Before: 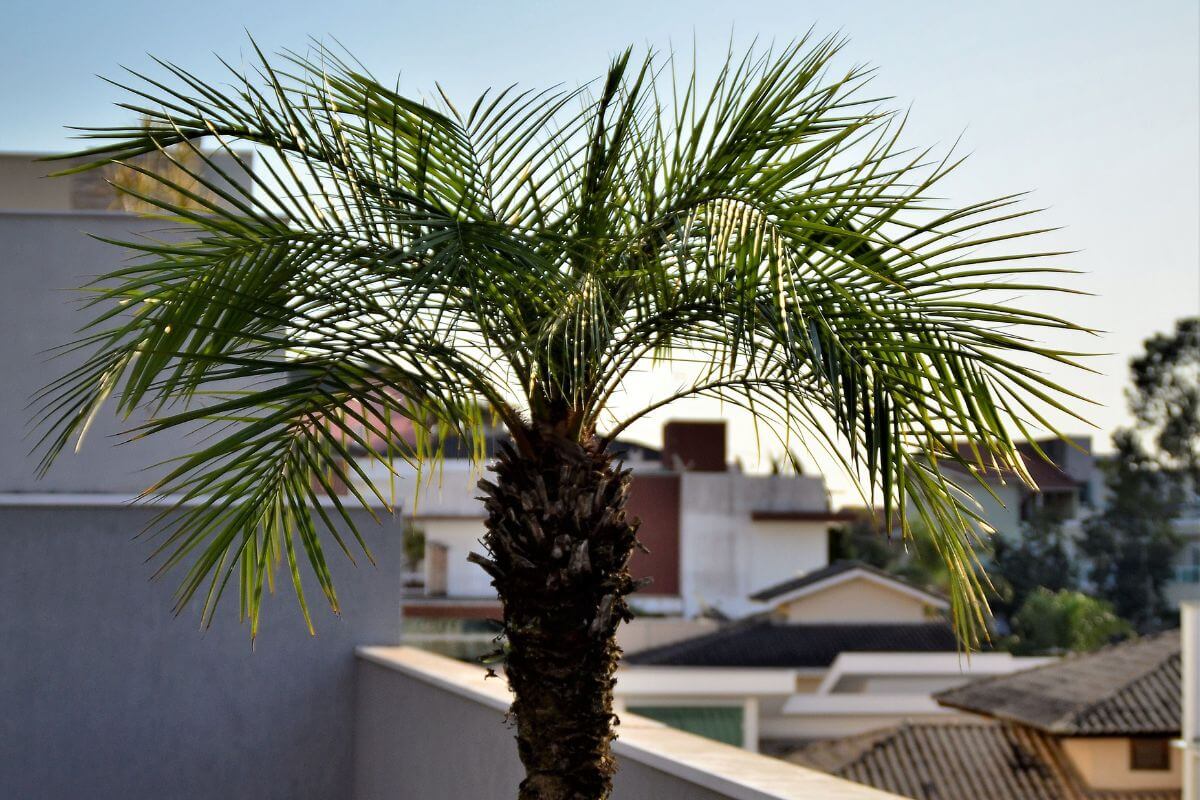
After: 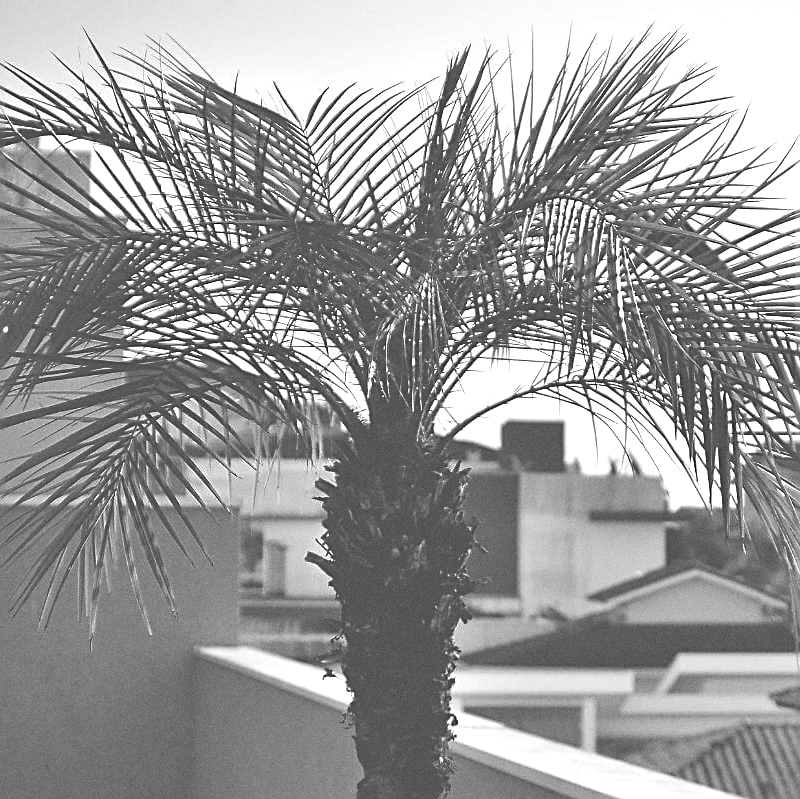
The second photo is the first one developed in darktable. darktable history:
crop and rotate: left 13.537%, right 19.796%
monochrome: a -4.13, b 5.16, size 1
grain: coarseness 0.09 ISO
color correction: saturation 2.15
sharpen: amount 0.901
exposure: black level correction -0.071, exposure 0.5 EV, compensate highlight preservation false
